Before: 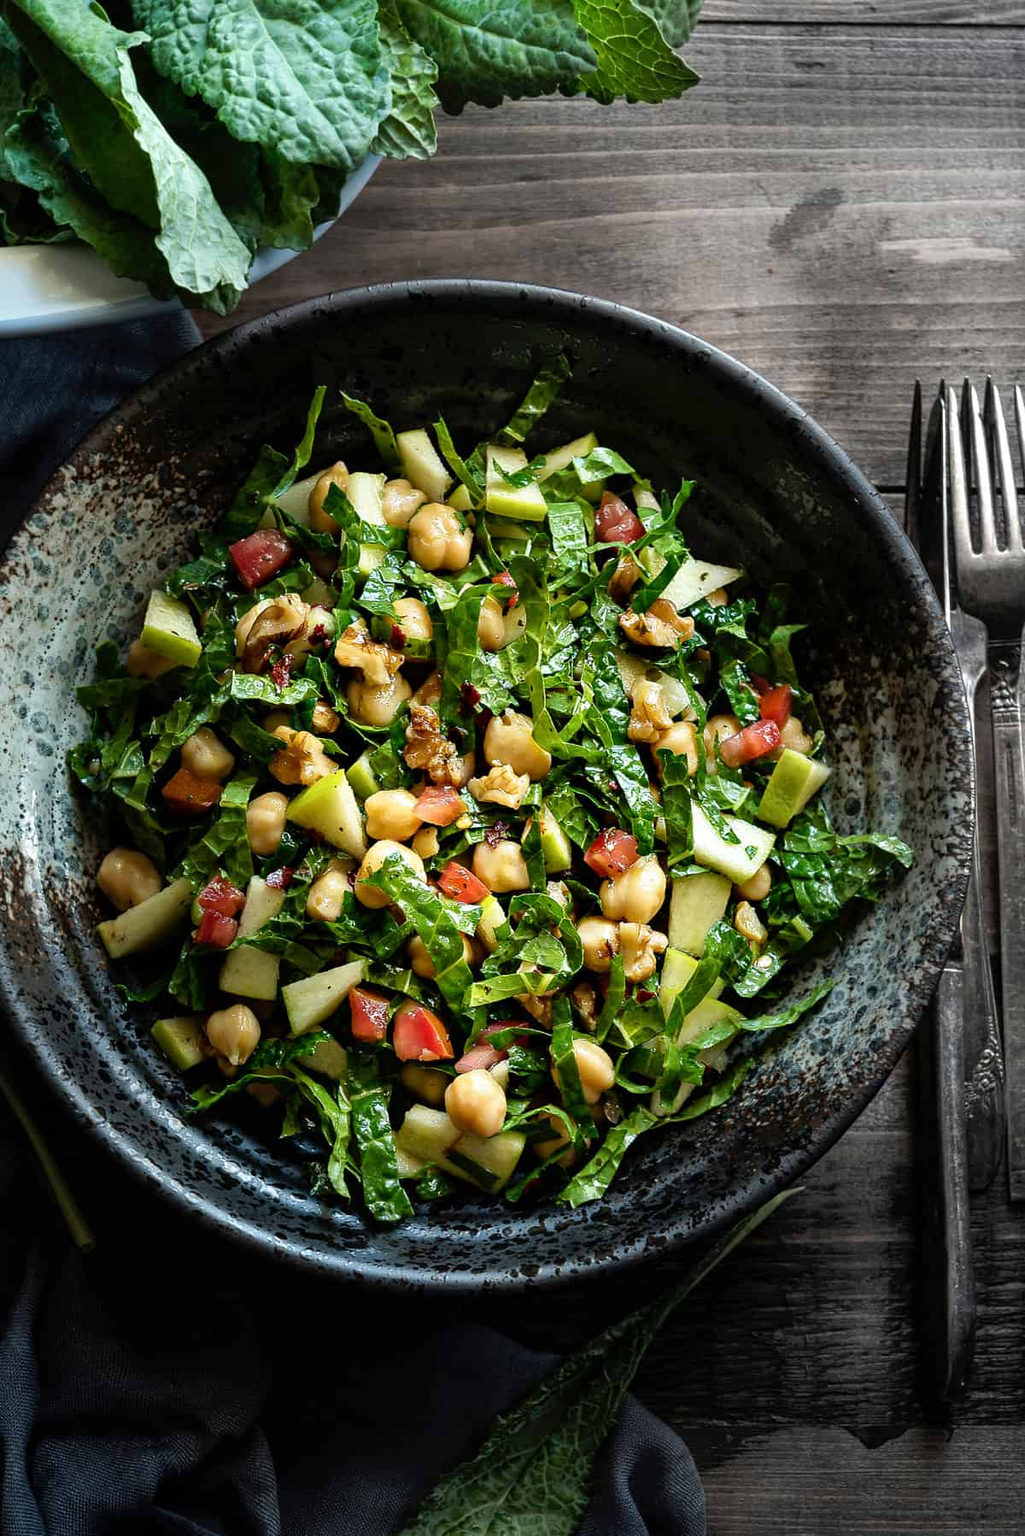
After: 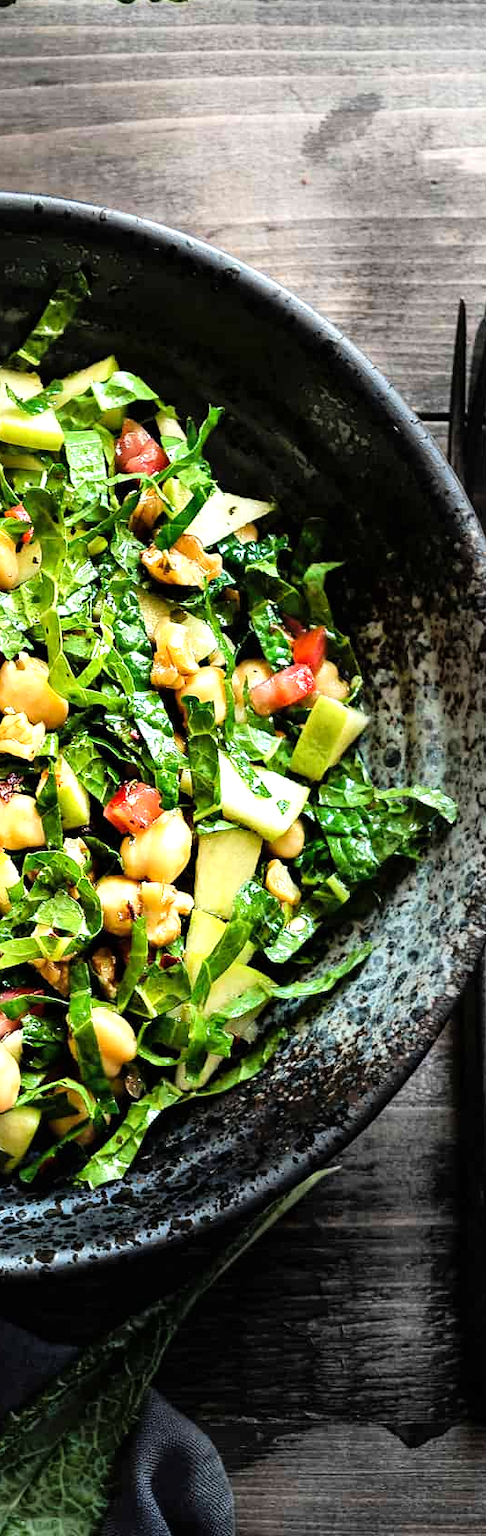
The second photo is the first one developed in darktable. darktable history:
tone curve: curves: ch0 [(0, 0) (0.004, 0.001) (0.133, 0.112) (0.325, 0.362) (0.832, 0.893) (1, 1)], color space Lab, linked channels, preserve colors none
crop: left 47.628%, top 6.643%, right 7.874%
exposure: black level correction 0, exposure 0.7 EV, compensate exposure bias true, compensate highlight preservation false
